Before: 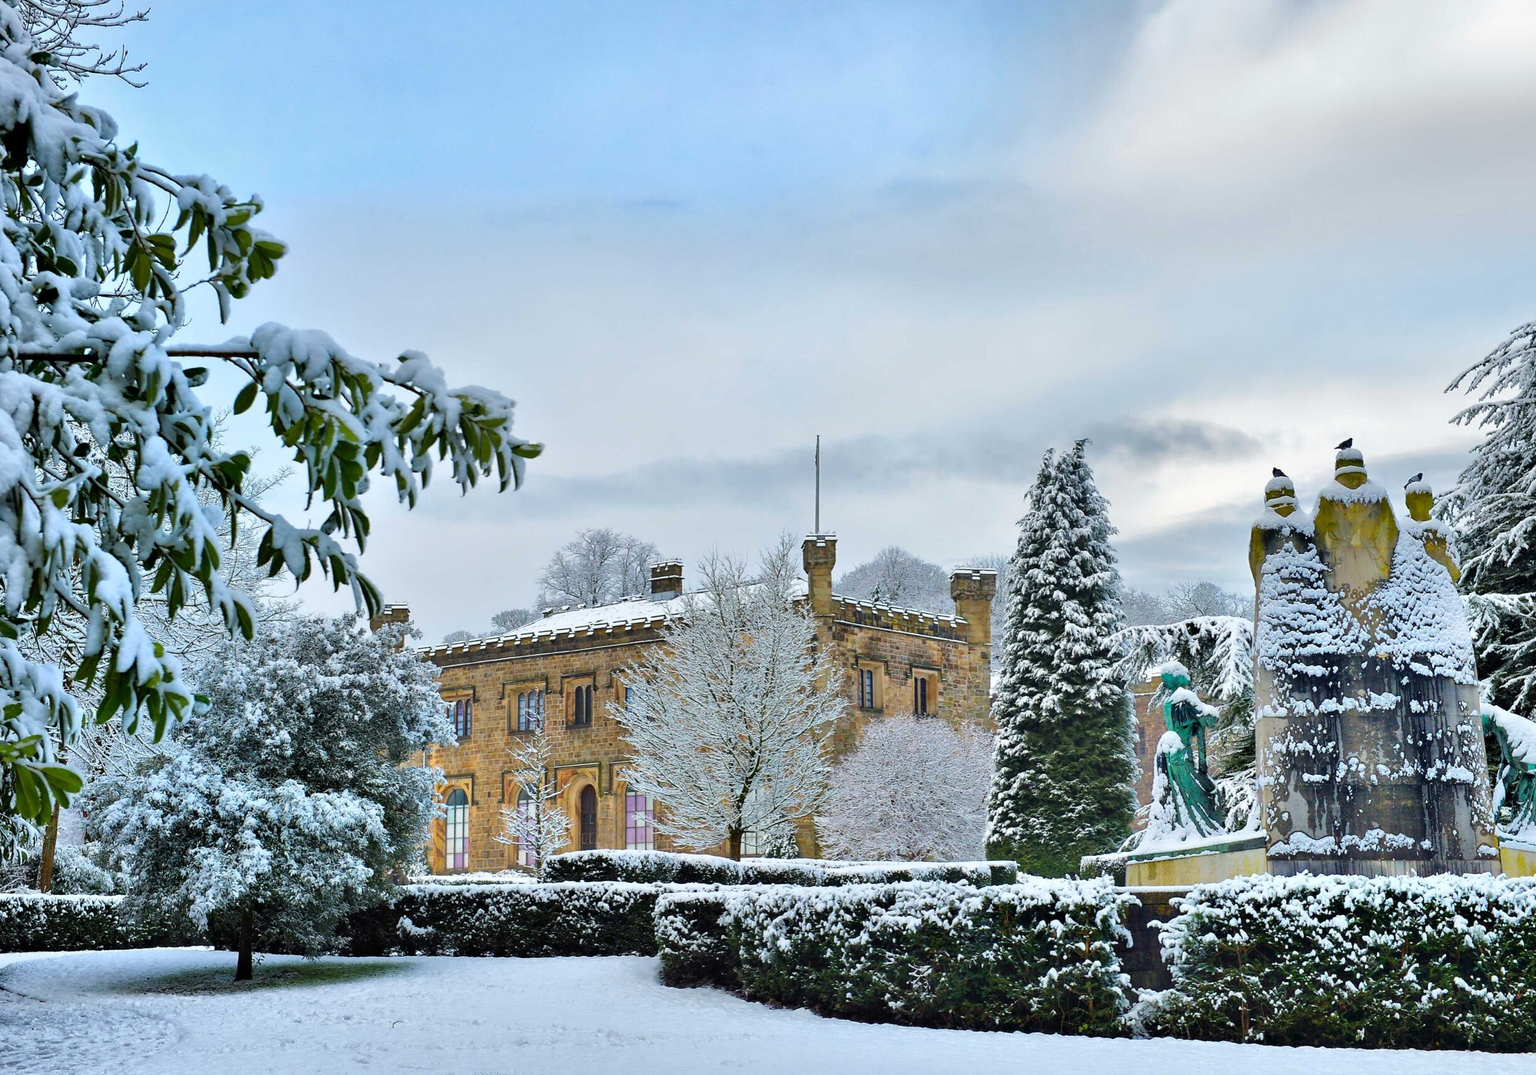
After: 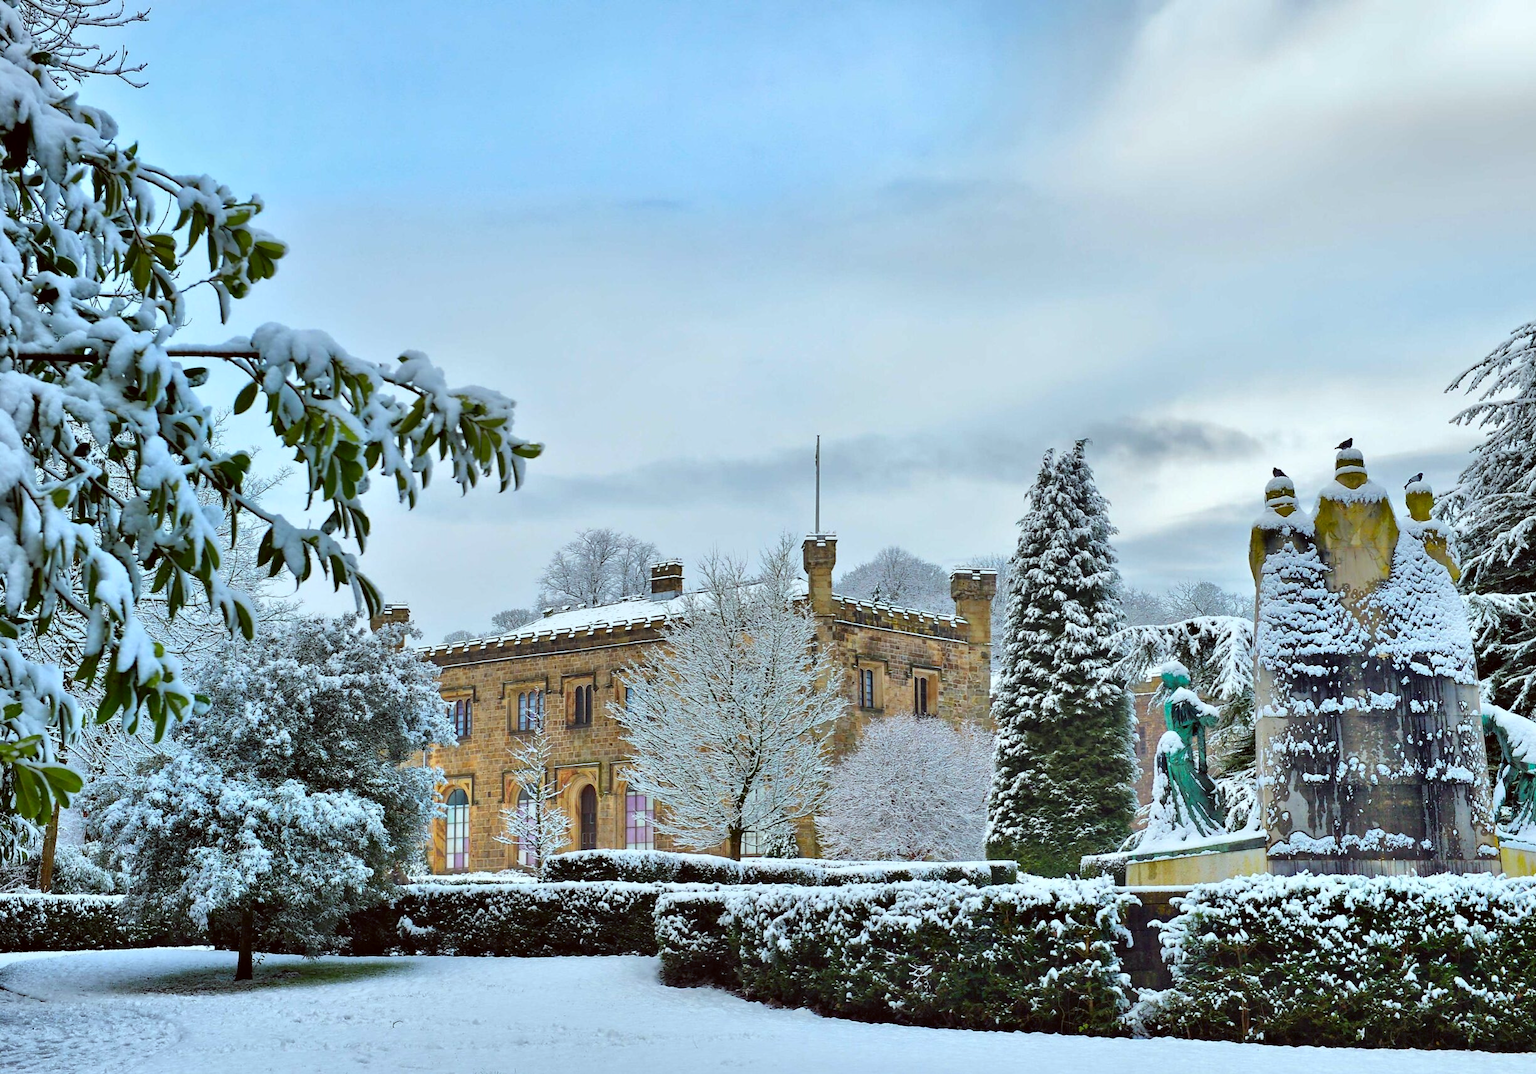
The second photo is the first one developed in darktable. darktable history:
color correction: highlights a* -4.9, highlights b* -3.73, shadows a* 4.2, shadows b* 4.53
exposure: compensate highlight preservation false
